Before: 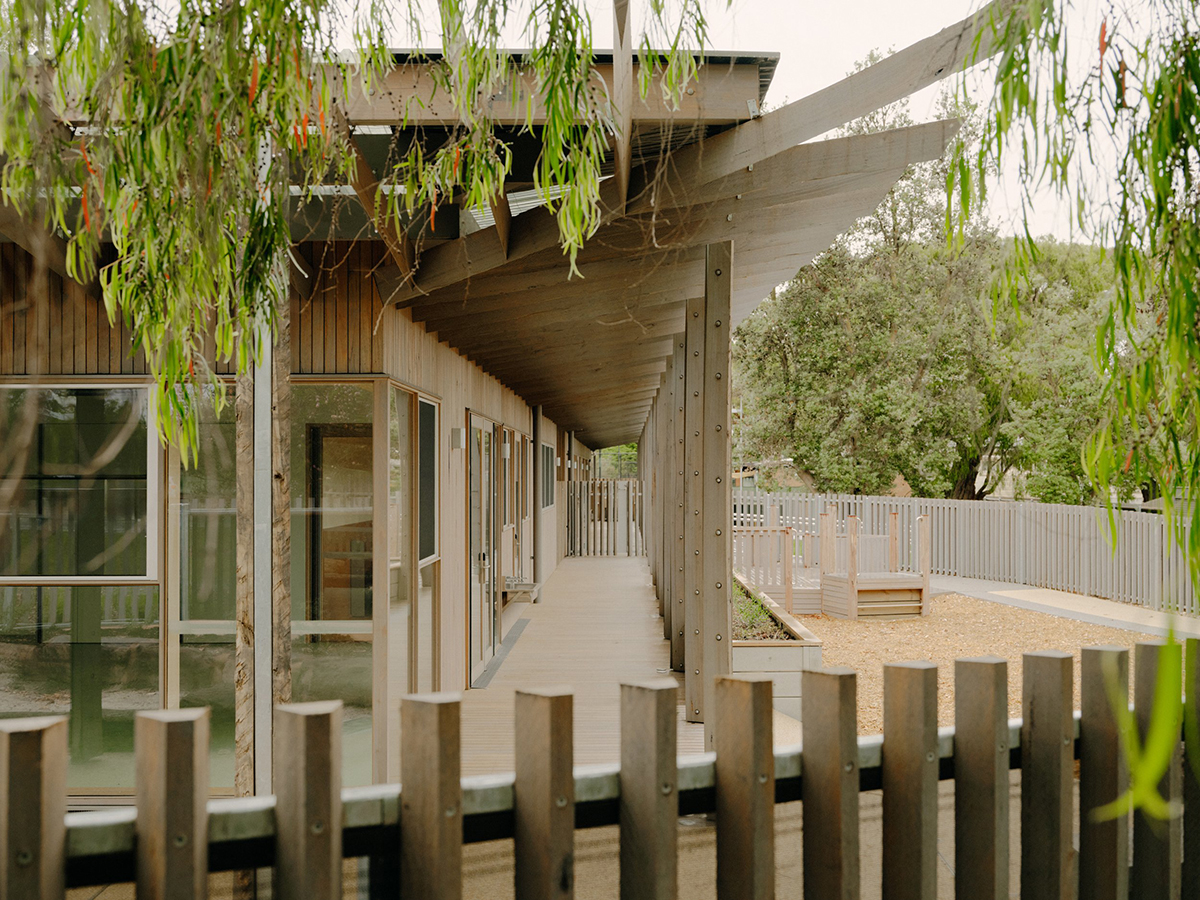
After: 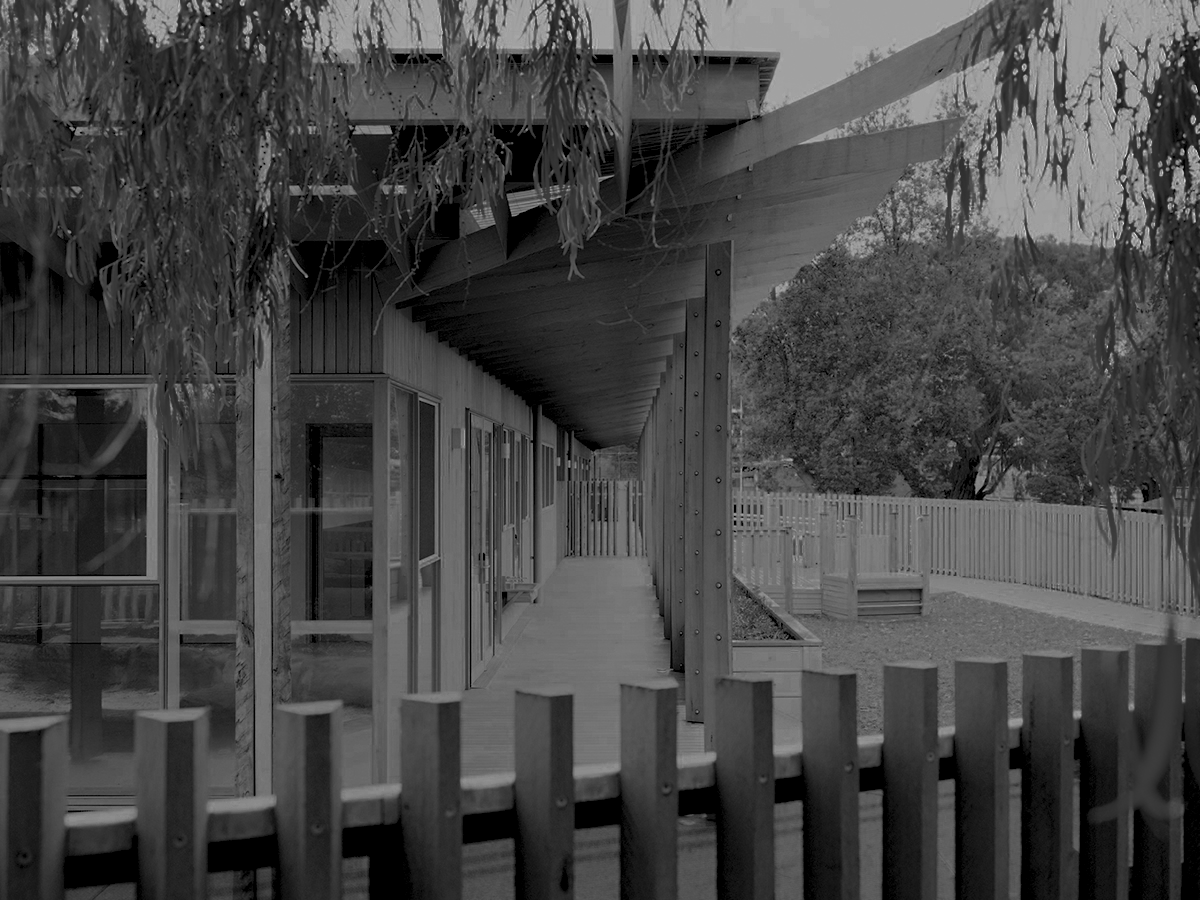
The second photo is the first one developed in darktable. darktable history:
exposure: black level correction 0.01, exposure 1 EV, compensate highlight preservation false
color zones: curves: ch0 [(0.287, 0.048) (0.493, 0.484) (0.737, 0.816)]; ch1 [(0, 0) (0.143, 0) (0.286, 0) (0.429, 0) (0.571, 0) (0.714, 0) (0.857, 0)]
color correction: highlights a* 5.62, highlights b* 33.57, shadows a* -25.86, shadows b* 4.02
